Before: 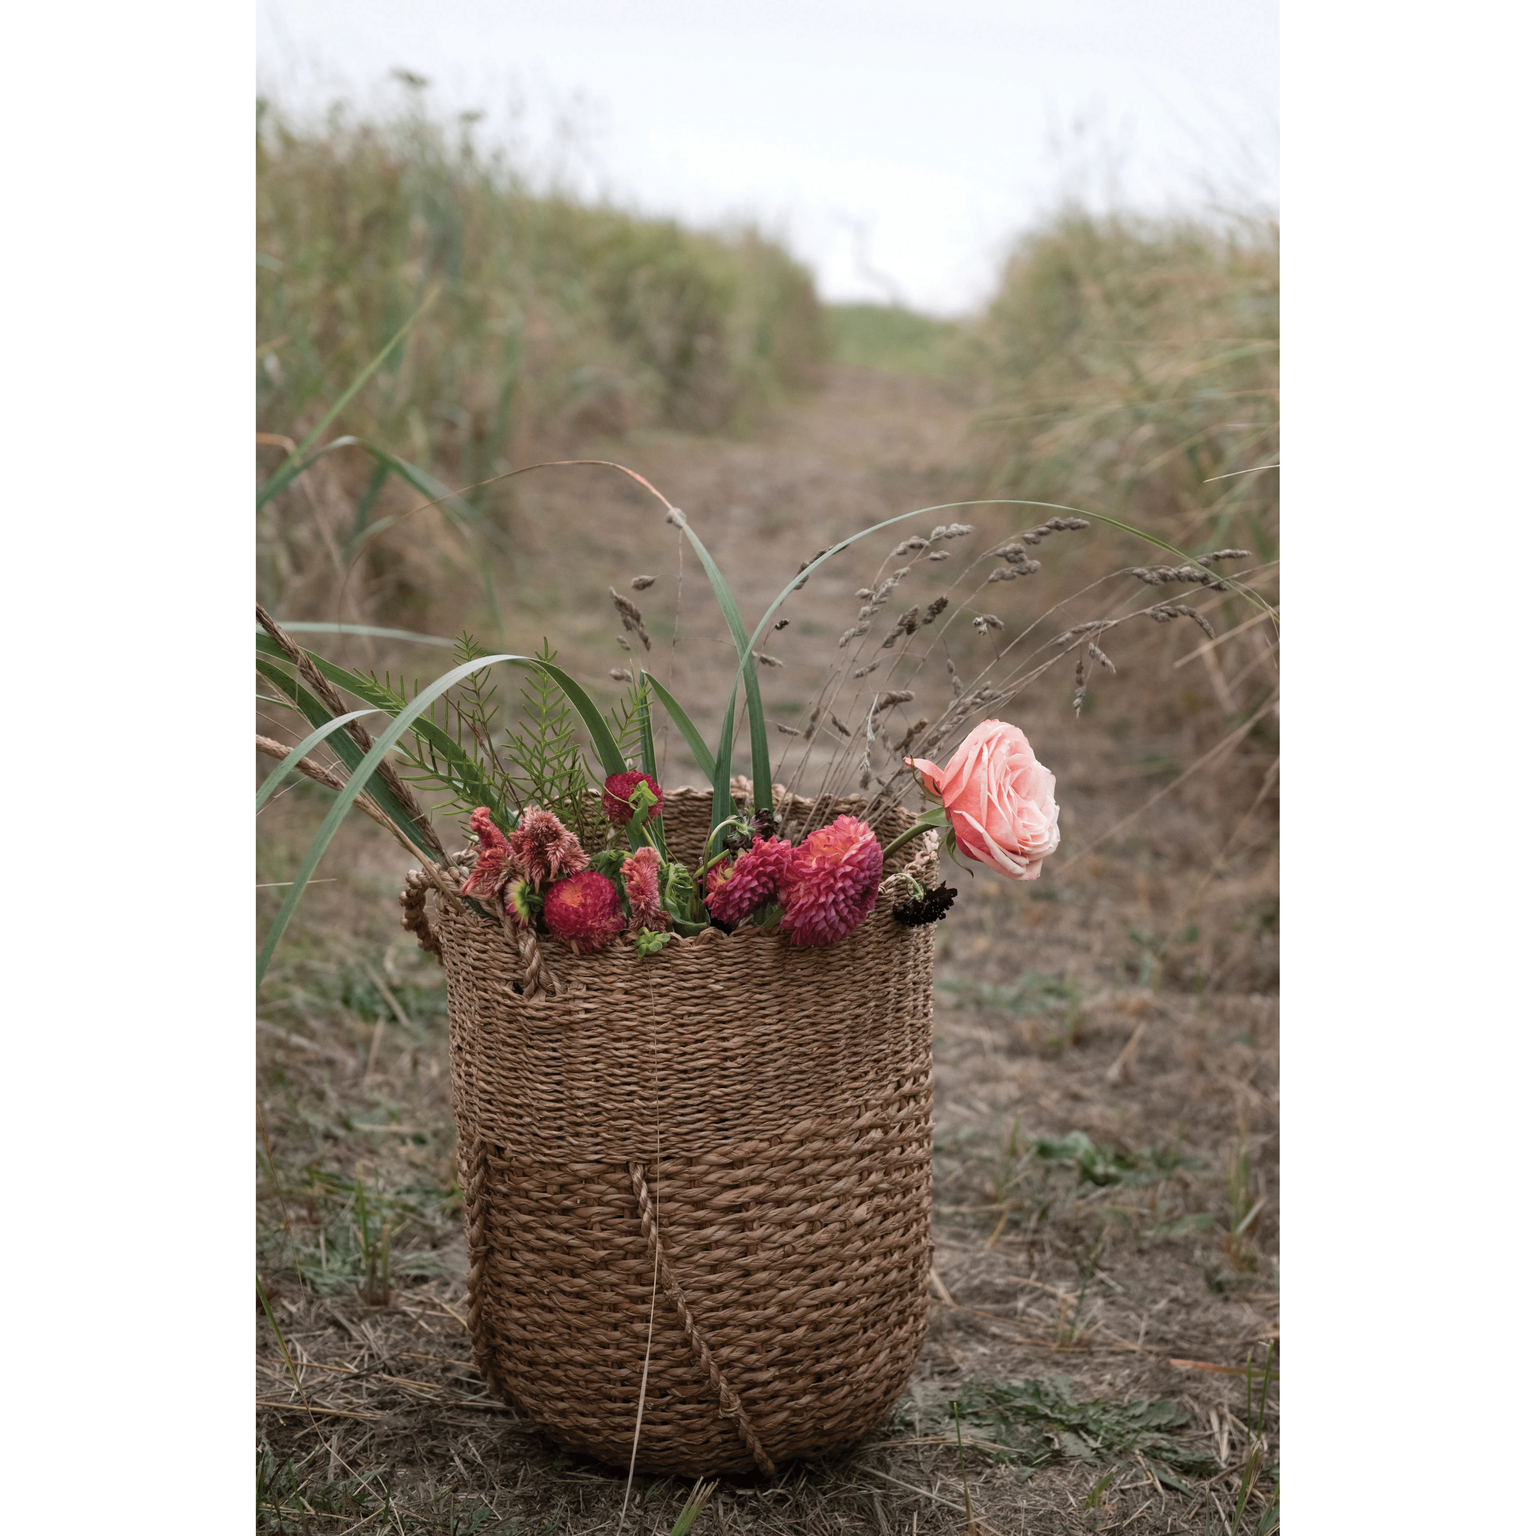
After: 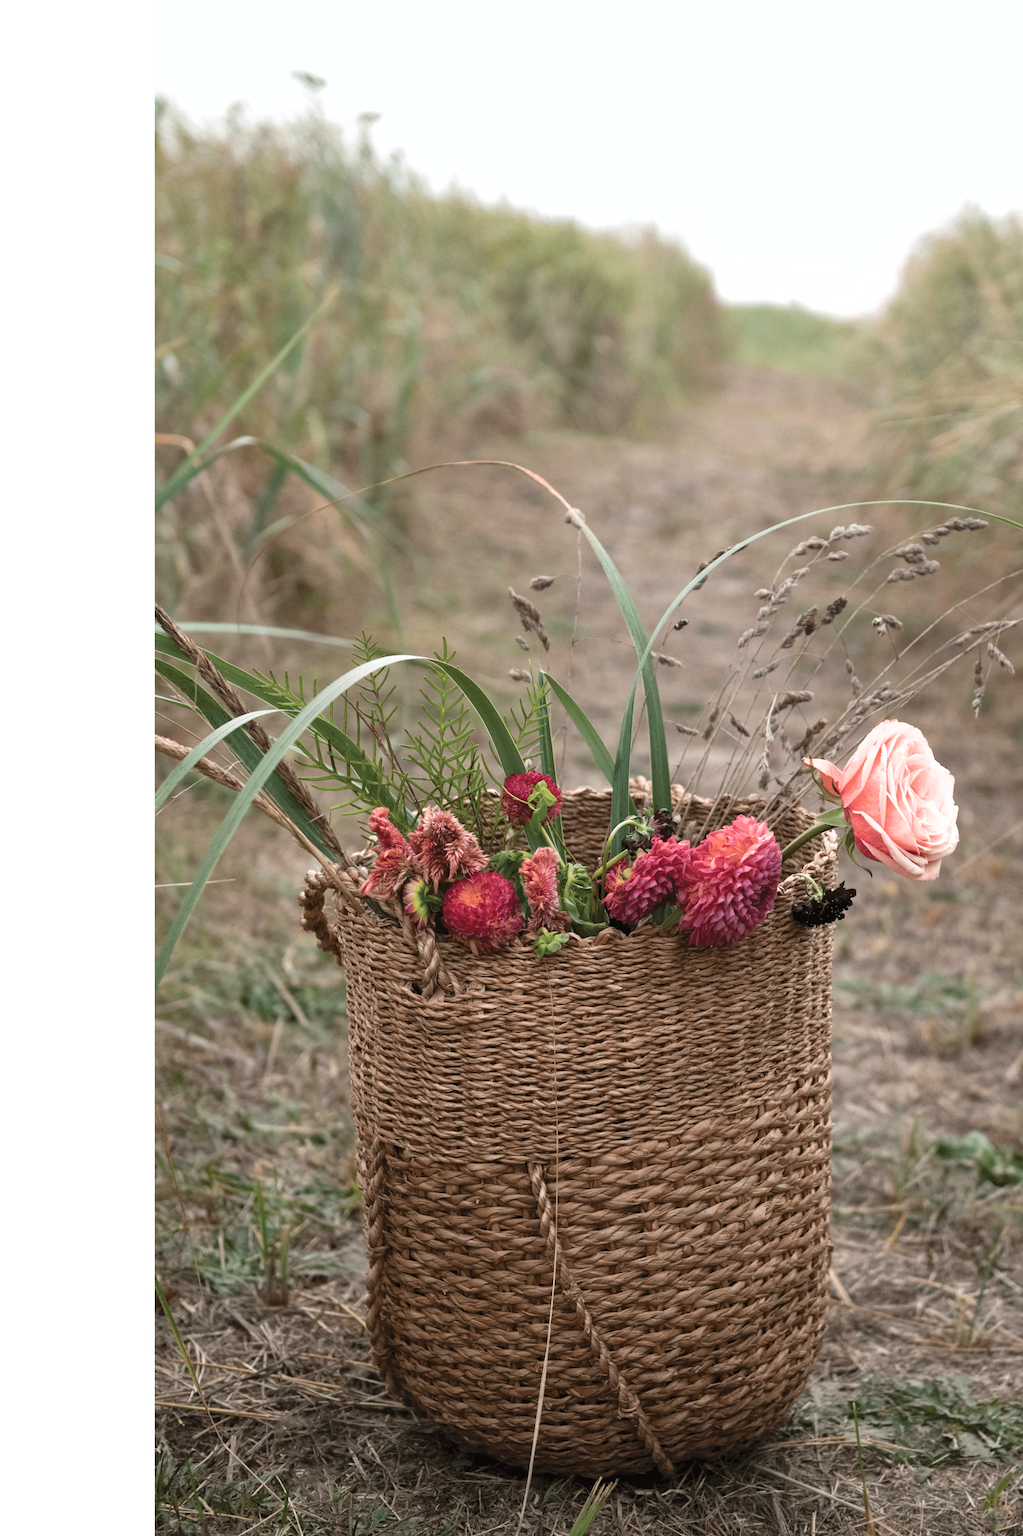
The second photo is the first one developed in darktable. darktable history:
exposure: black level correction 0, exposure 0.5 EV, compensate exposure bias true, compensate highlight preservation false
local contrast: mode bilateral grid, contrast 10, coarseness 25, detail 110%, midtone range 0.2
fill light: on, module defaults
crop and rotate: left 6.617%, right 26.717%
